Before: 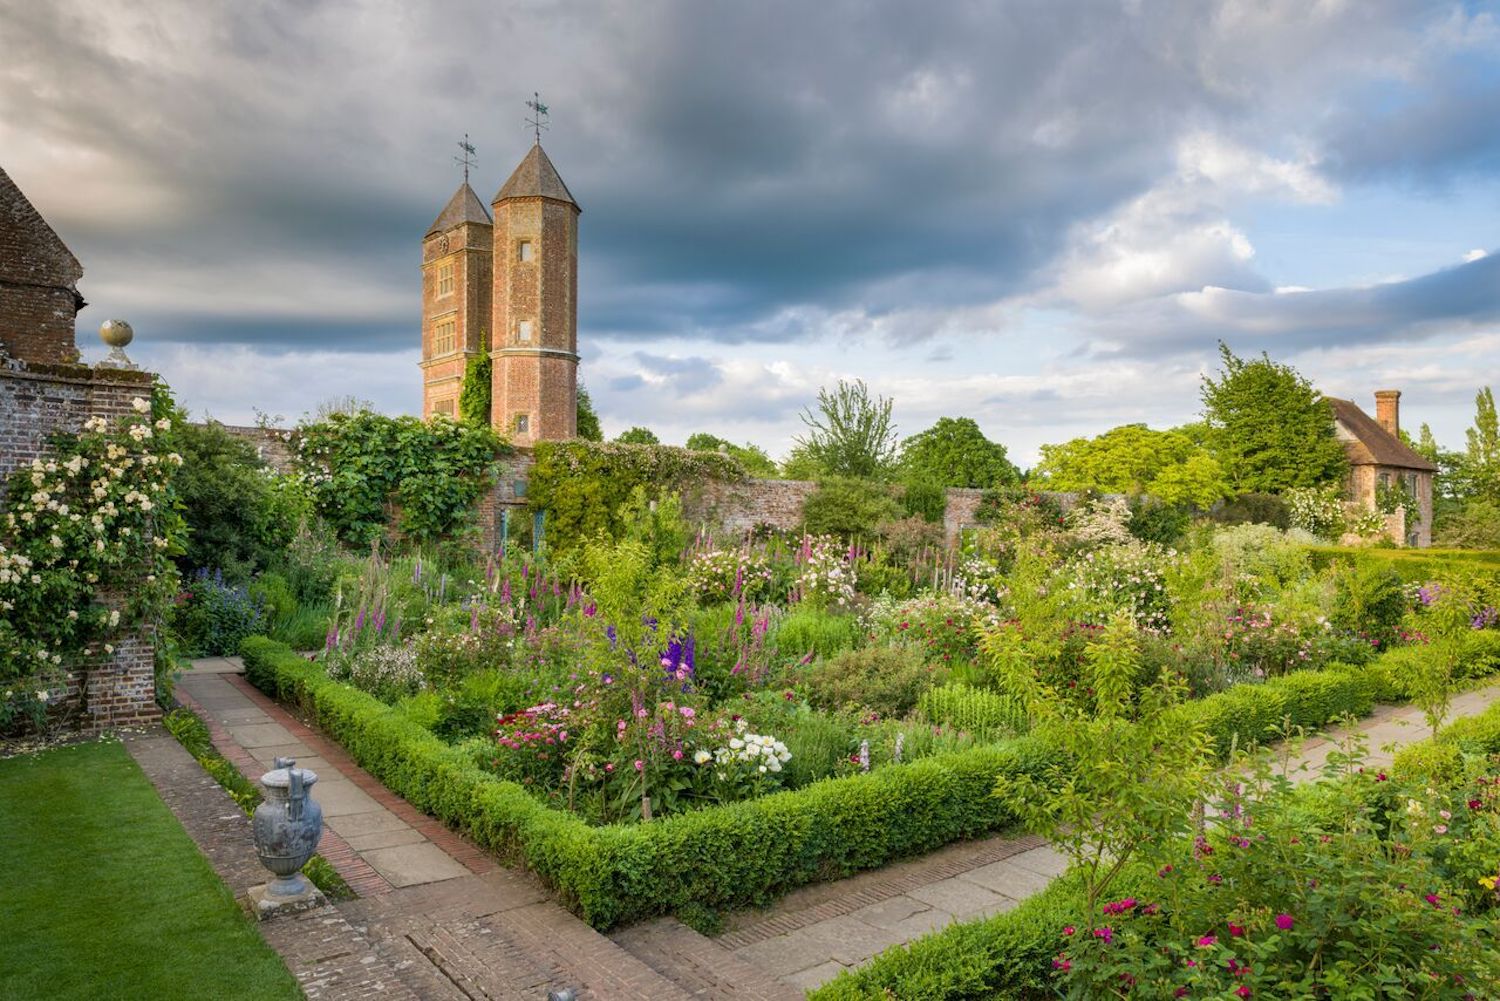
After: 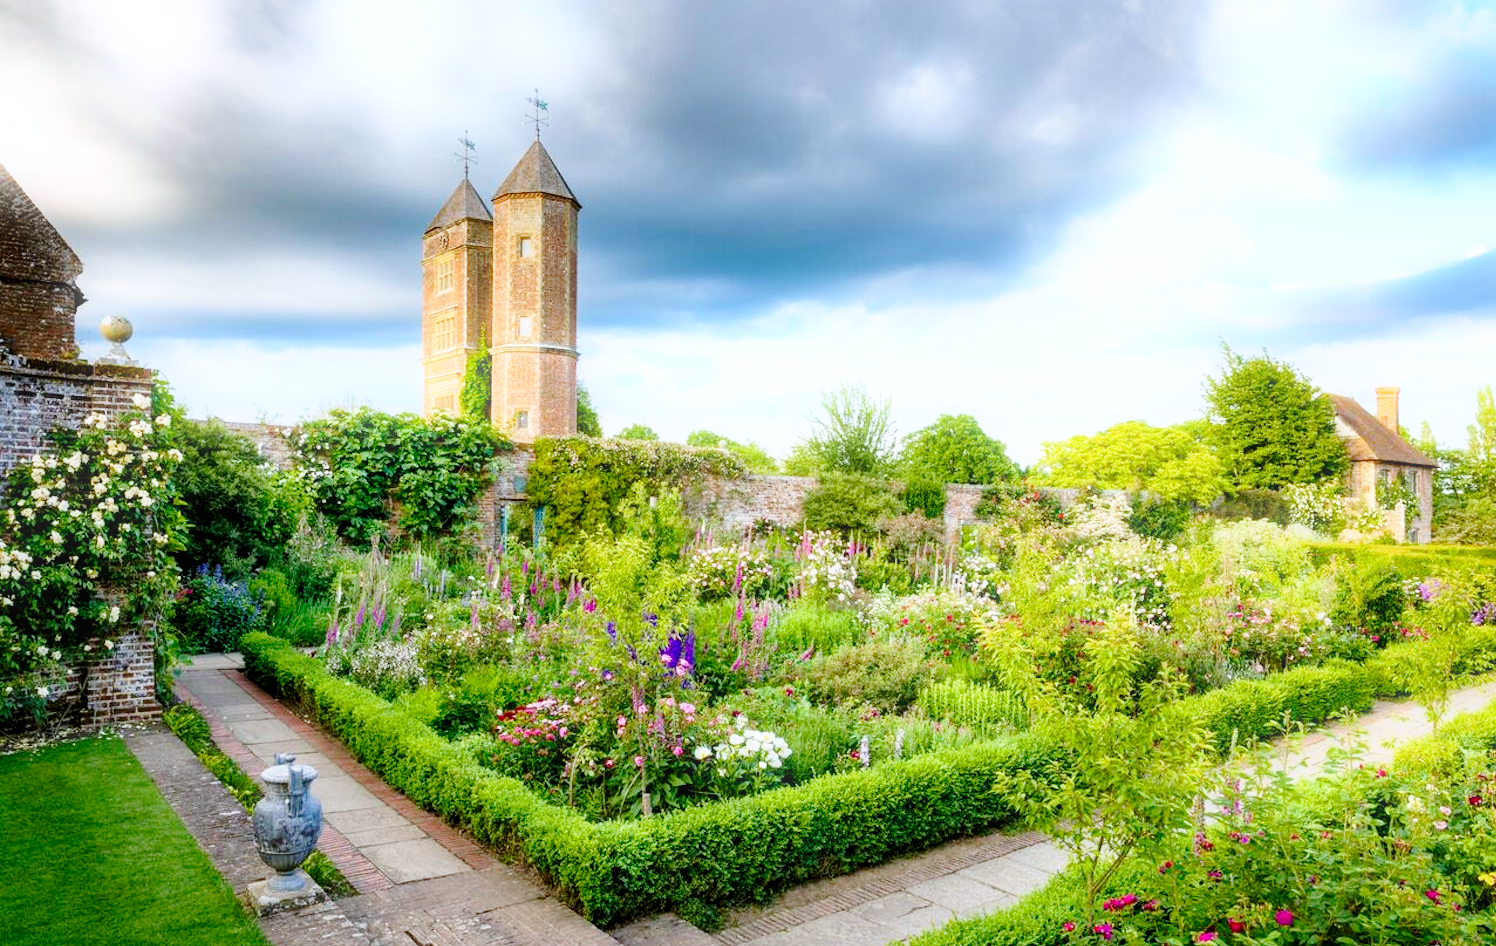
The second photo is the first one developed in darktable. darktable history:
exposure: black level correction 0.011, compensate highlight preservation false
bloom: size 5%, threshold 95%, strength 15%
base curve: curves: ch0 [(0, 0) (0.028, 0.03) (0.121, 0.232) (0.46, 0.748) (0.859, 0.968) (1, 1)], preserve colors none
white balance: emerald 1
color calibration: x 0.367, y 0.379, temperature 4395.86 K
crop: top 0.448%, right 0.264%, bottom 5.045%
